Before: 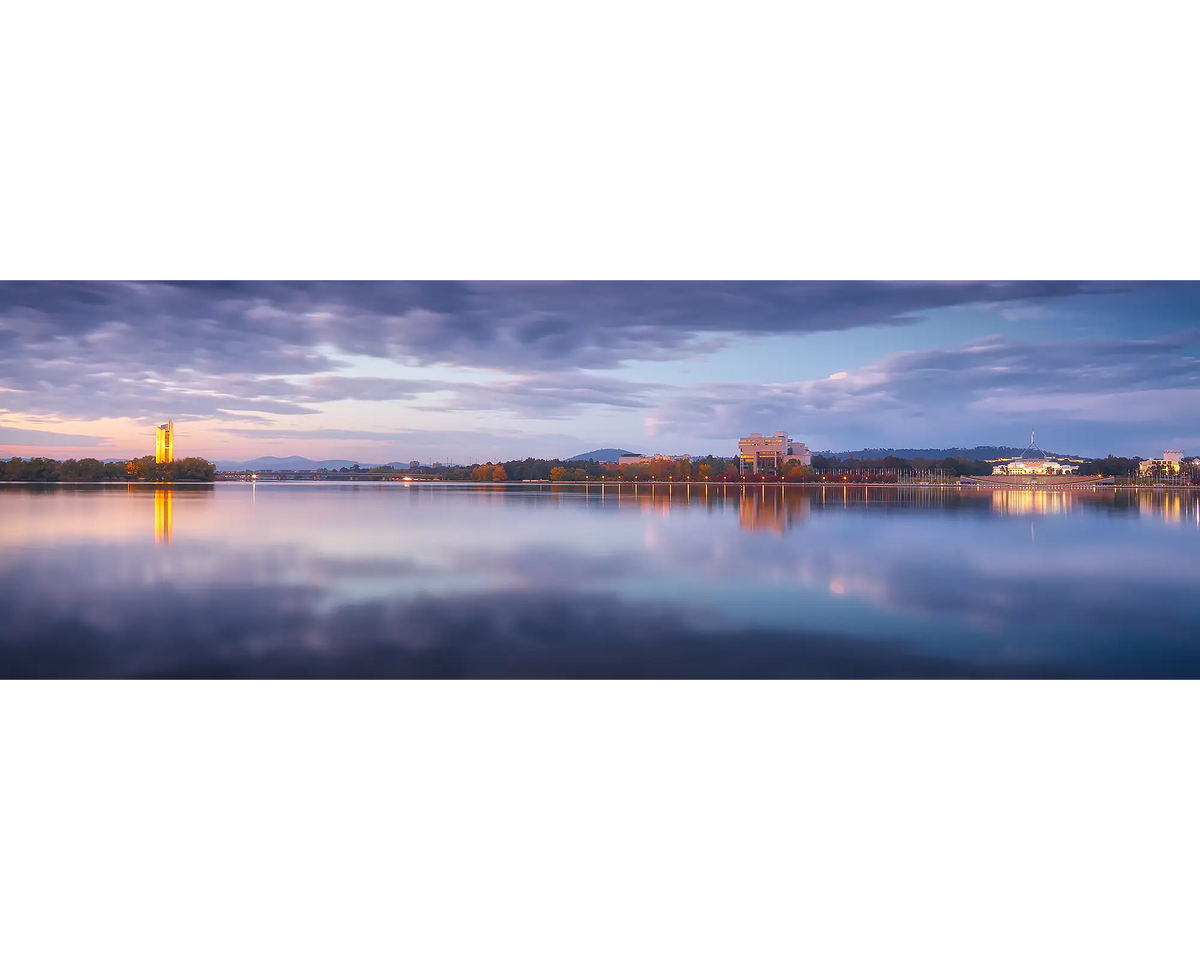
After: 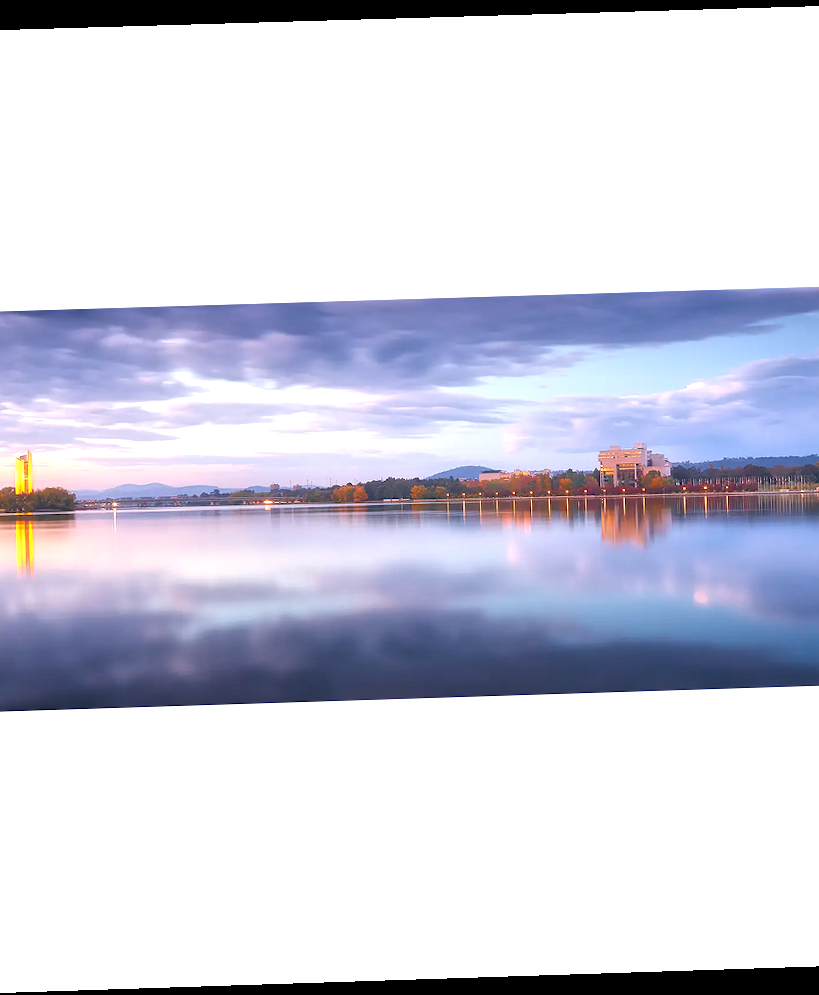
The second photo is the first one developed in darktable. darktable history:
exposure: exposure 0.722 EV, compensate highlight preservation false
crop and rotate: left 12.648%, right 20.685%
rotate and perspective: rotation -1.77°, lens shift (horizontal) 0.004, automatic cropping off
